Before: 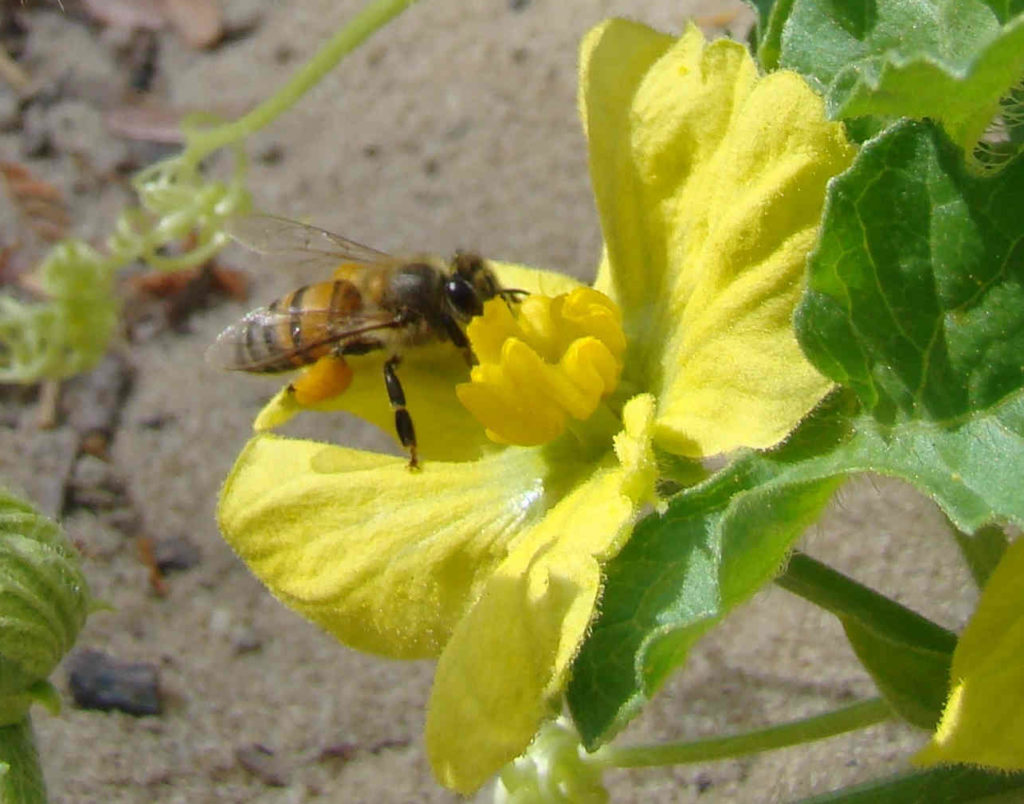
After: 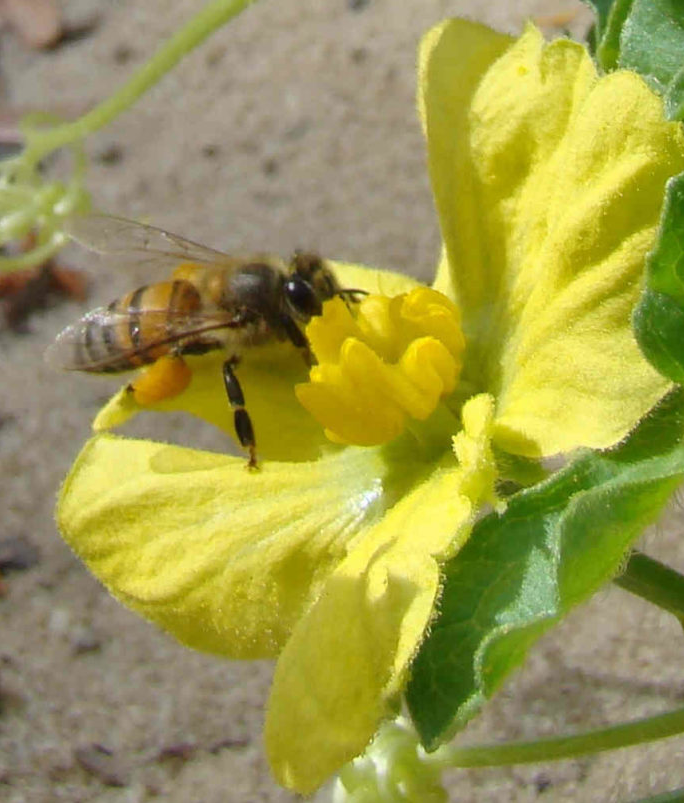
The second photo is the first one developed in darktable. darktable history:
crop and rotate: left 15.792%, right 17.321%
